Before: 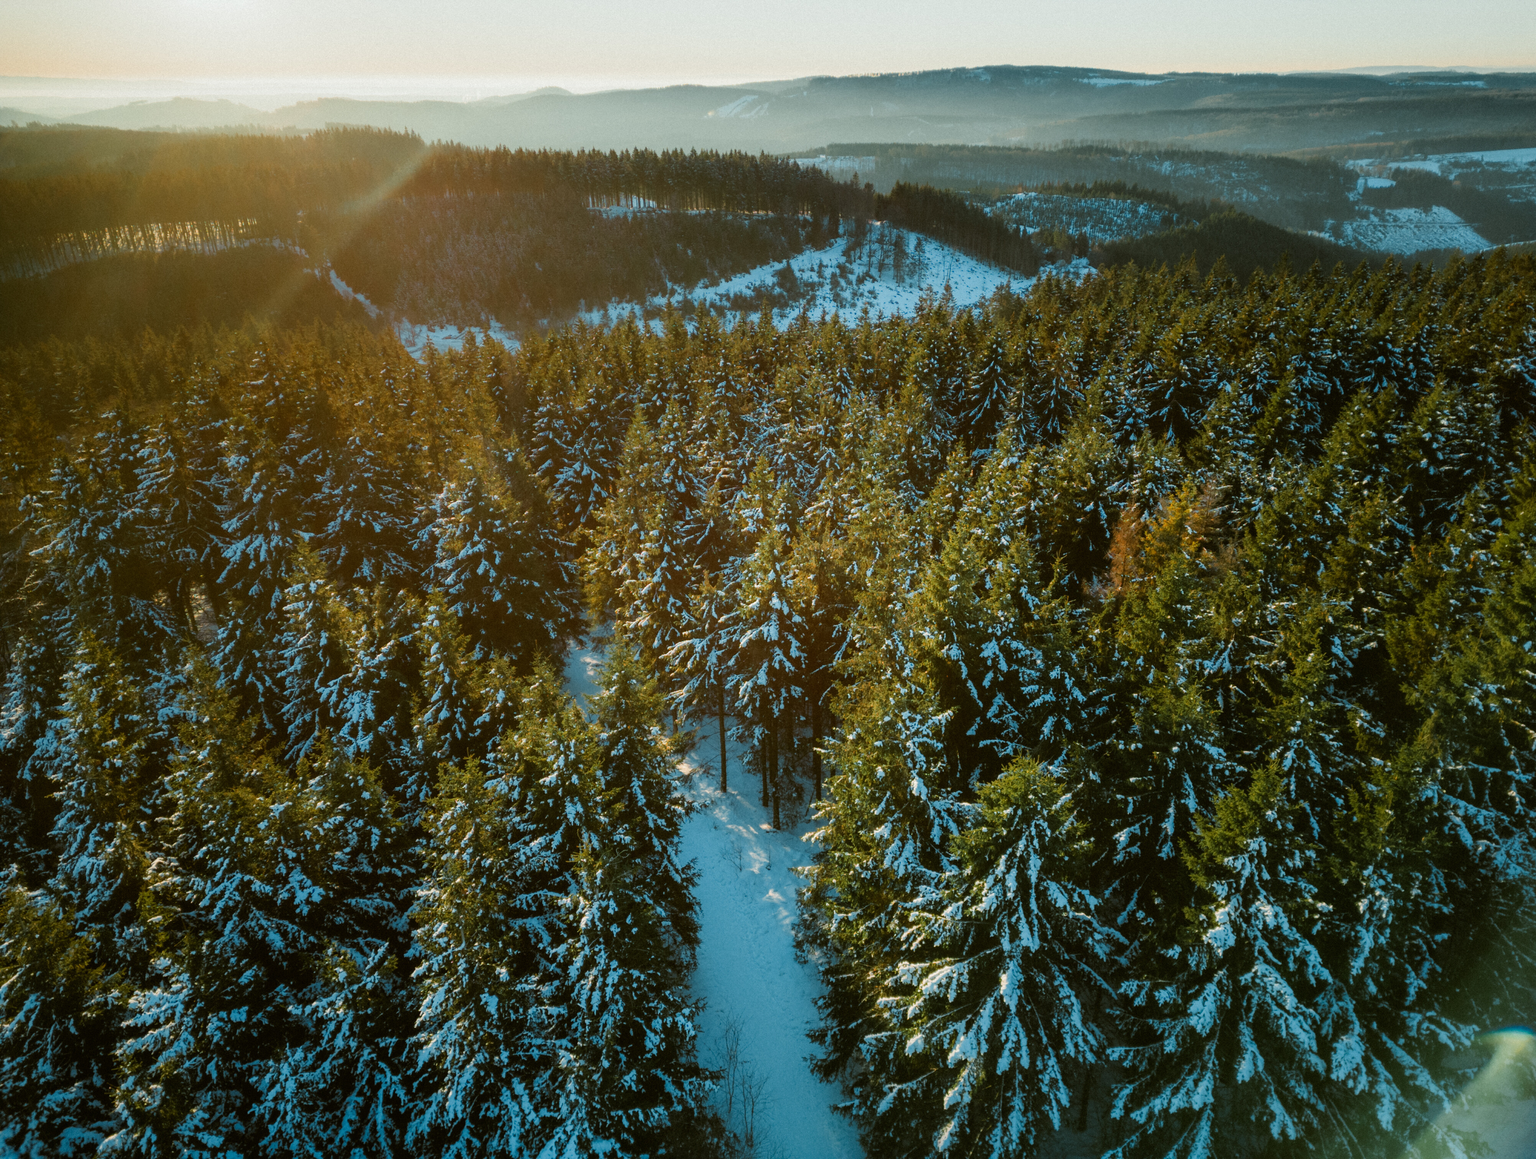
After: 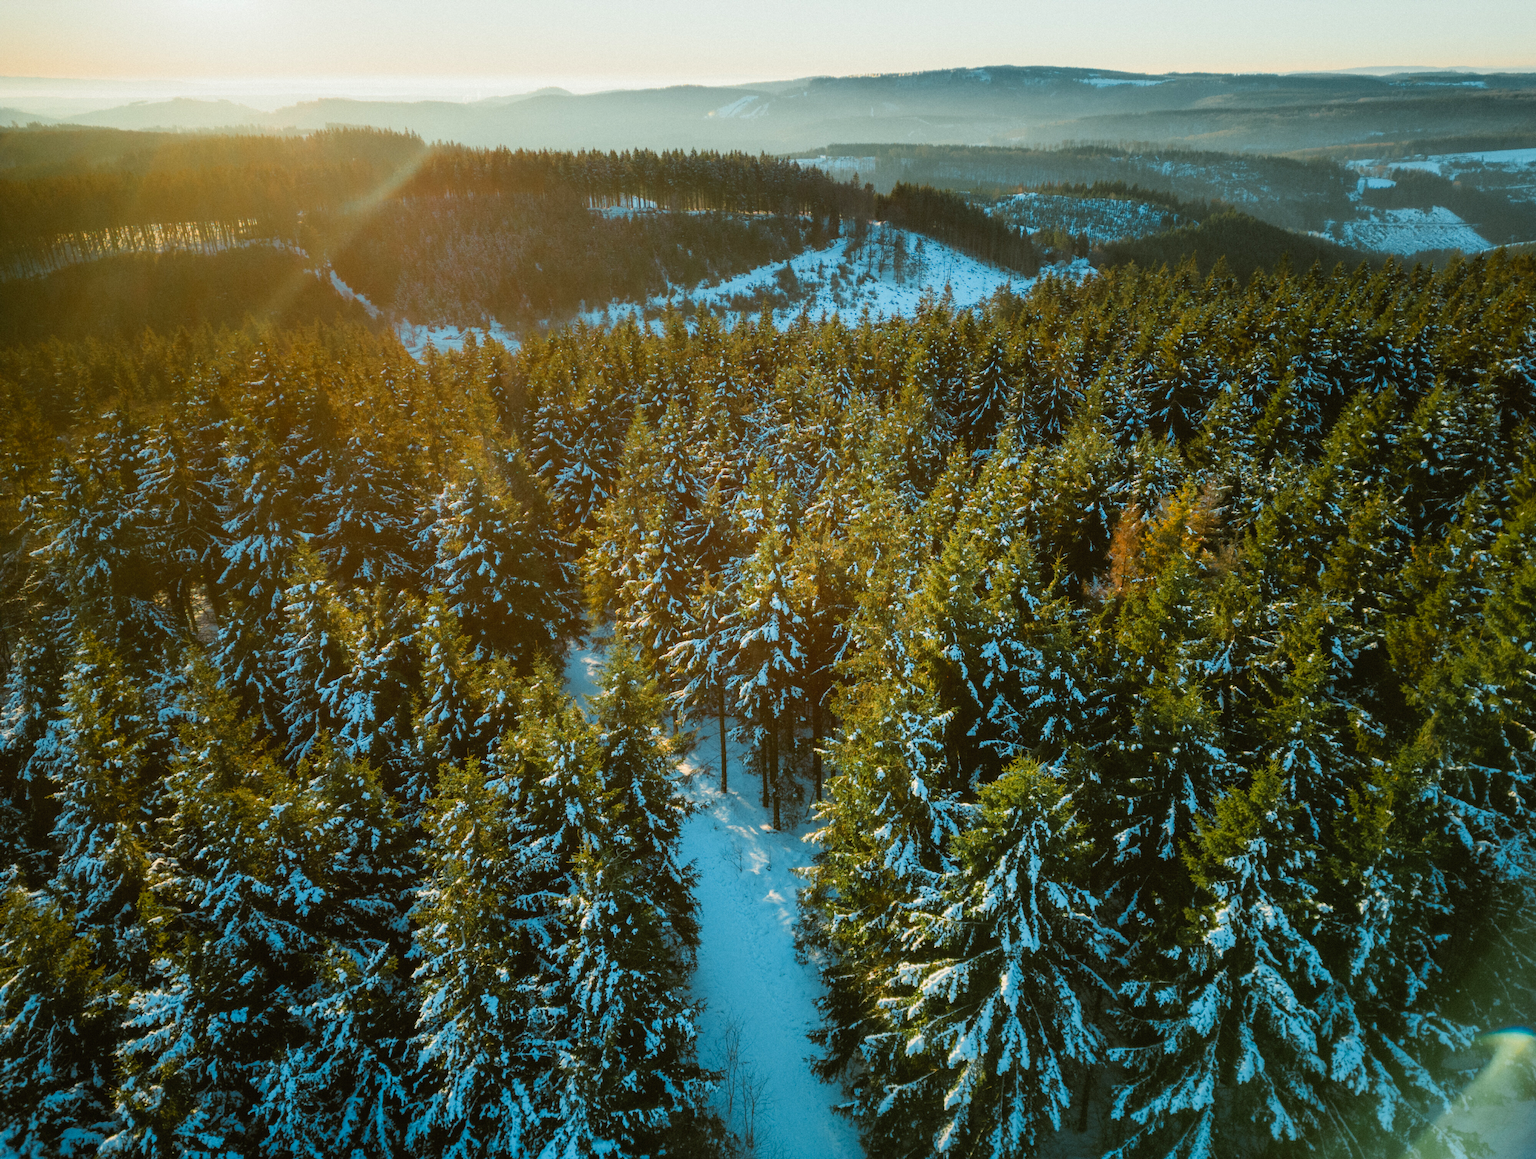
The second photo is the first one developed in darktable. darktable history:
contrast brightness saturation: contrast 0.075, brightness 0.078, saturation 0.181
